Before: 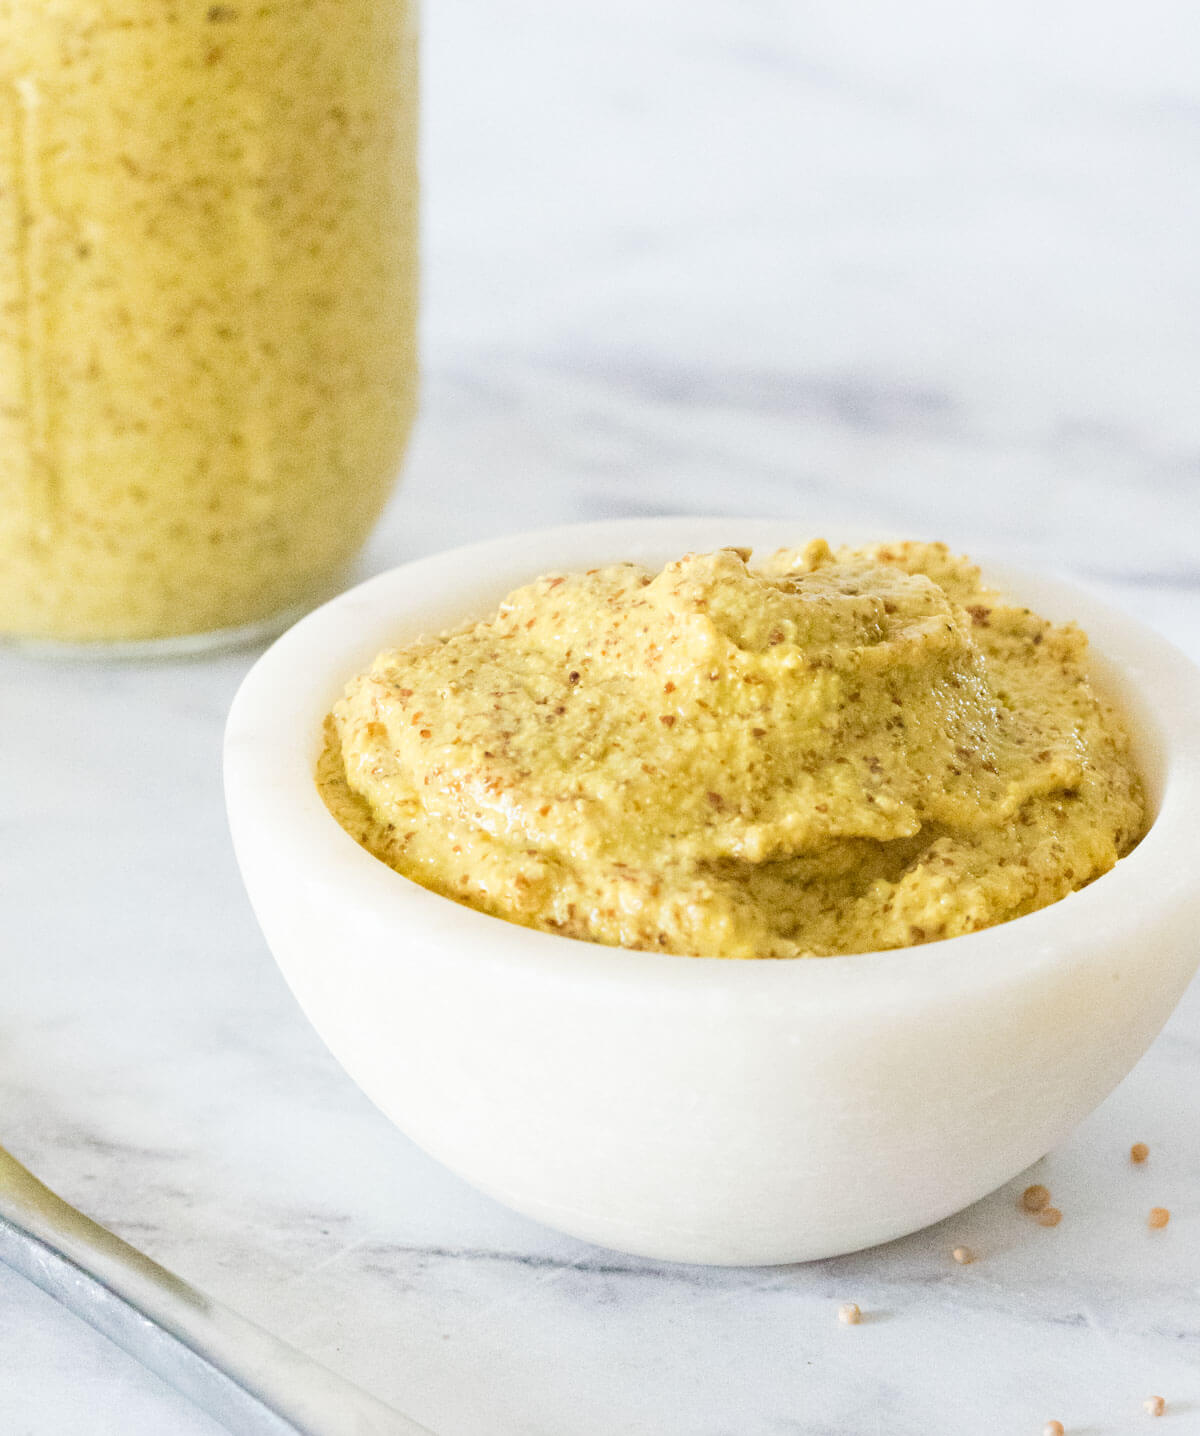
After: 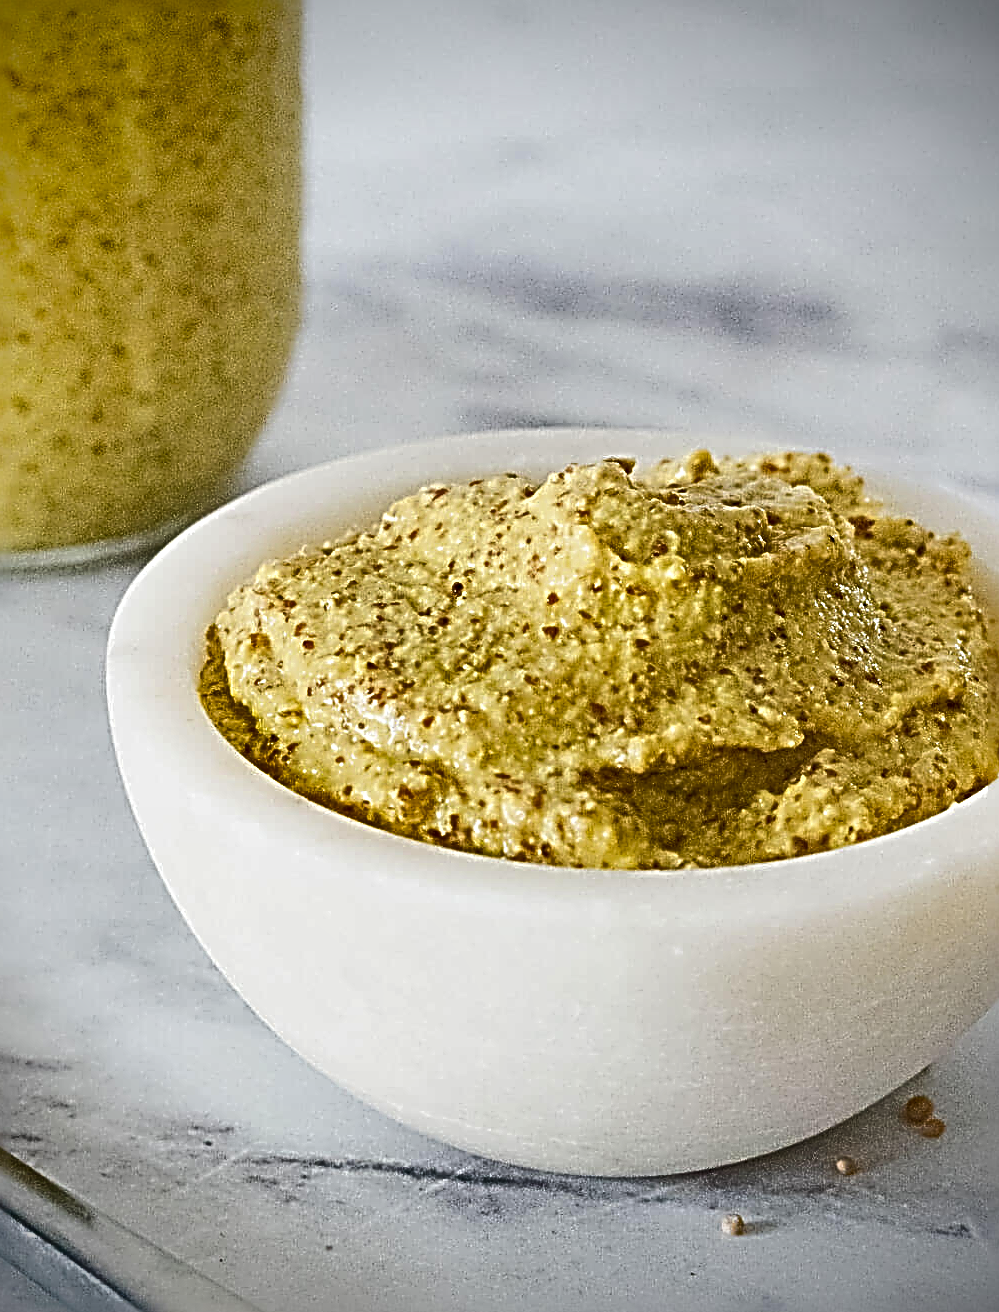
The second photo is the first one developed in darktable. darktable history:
exposure: black level correction -0.014, exposure -0.189 EV, compensate highlight preservation false
shadows and highlights: radius 172.19, shadows 26.6, white point adjustment 3.15, highlights -68.65, soften with gaussian
vignetting: fall-off radius 61.18%, brightness -0.986, saturation 0.499, unbound false
crop: left 9.816%, top 6.231%, right 6.907%, bottom 2.378%
sharpen: radius 4.018, amount 1.99
